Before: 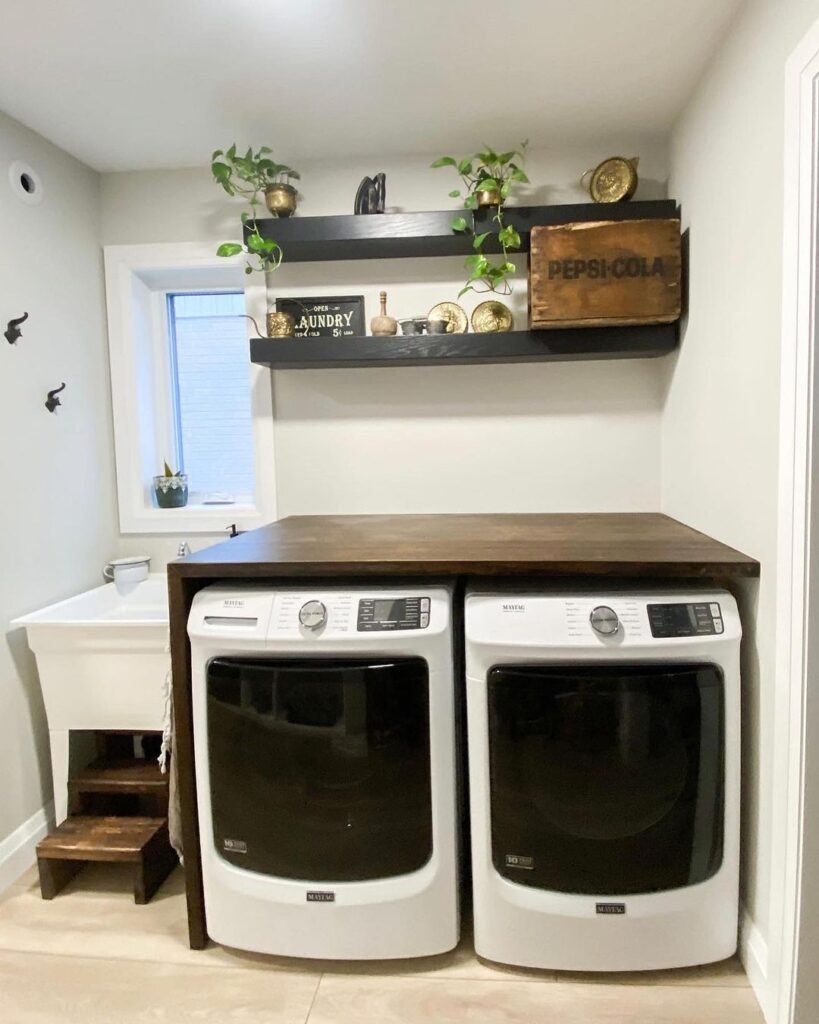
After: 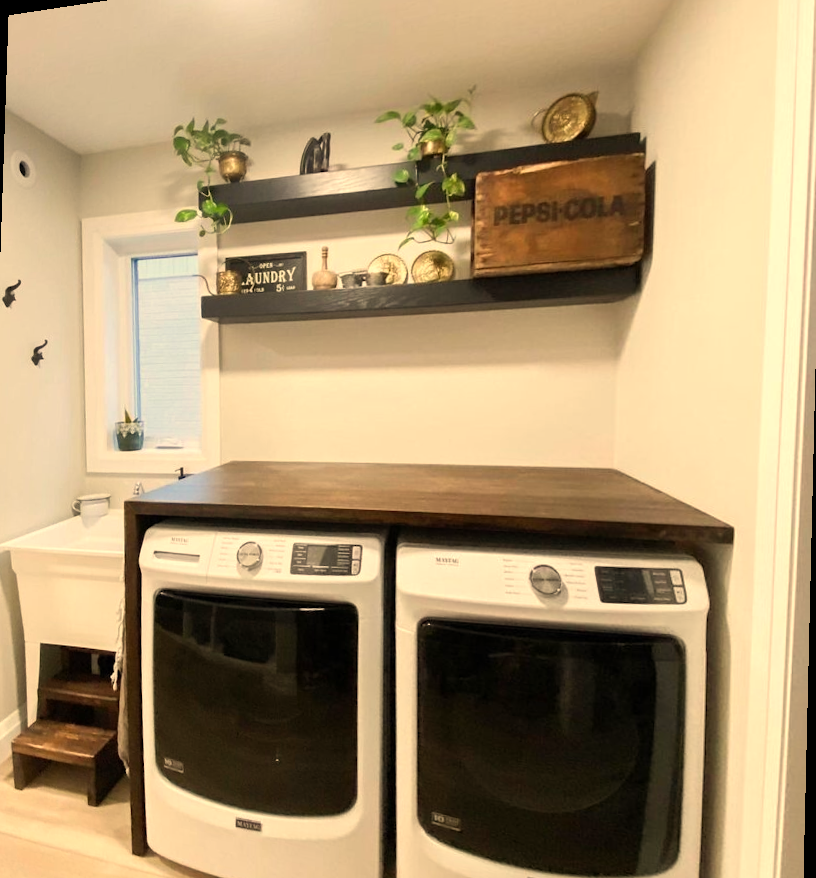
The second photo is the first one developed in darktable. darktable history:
rotate and perspective: rotation 1.69°, lens shift (vertical) -0.023, lens shift (horizontal) -0.291, crop left 0.025, crop right 0.988, crop top 0.092, crop bottom 0.842
white balance: red 1.138, green 0.996, blue 0.812
